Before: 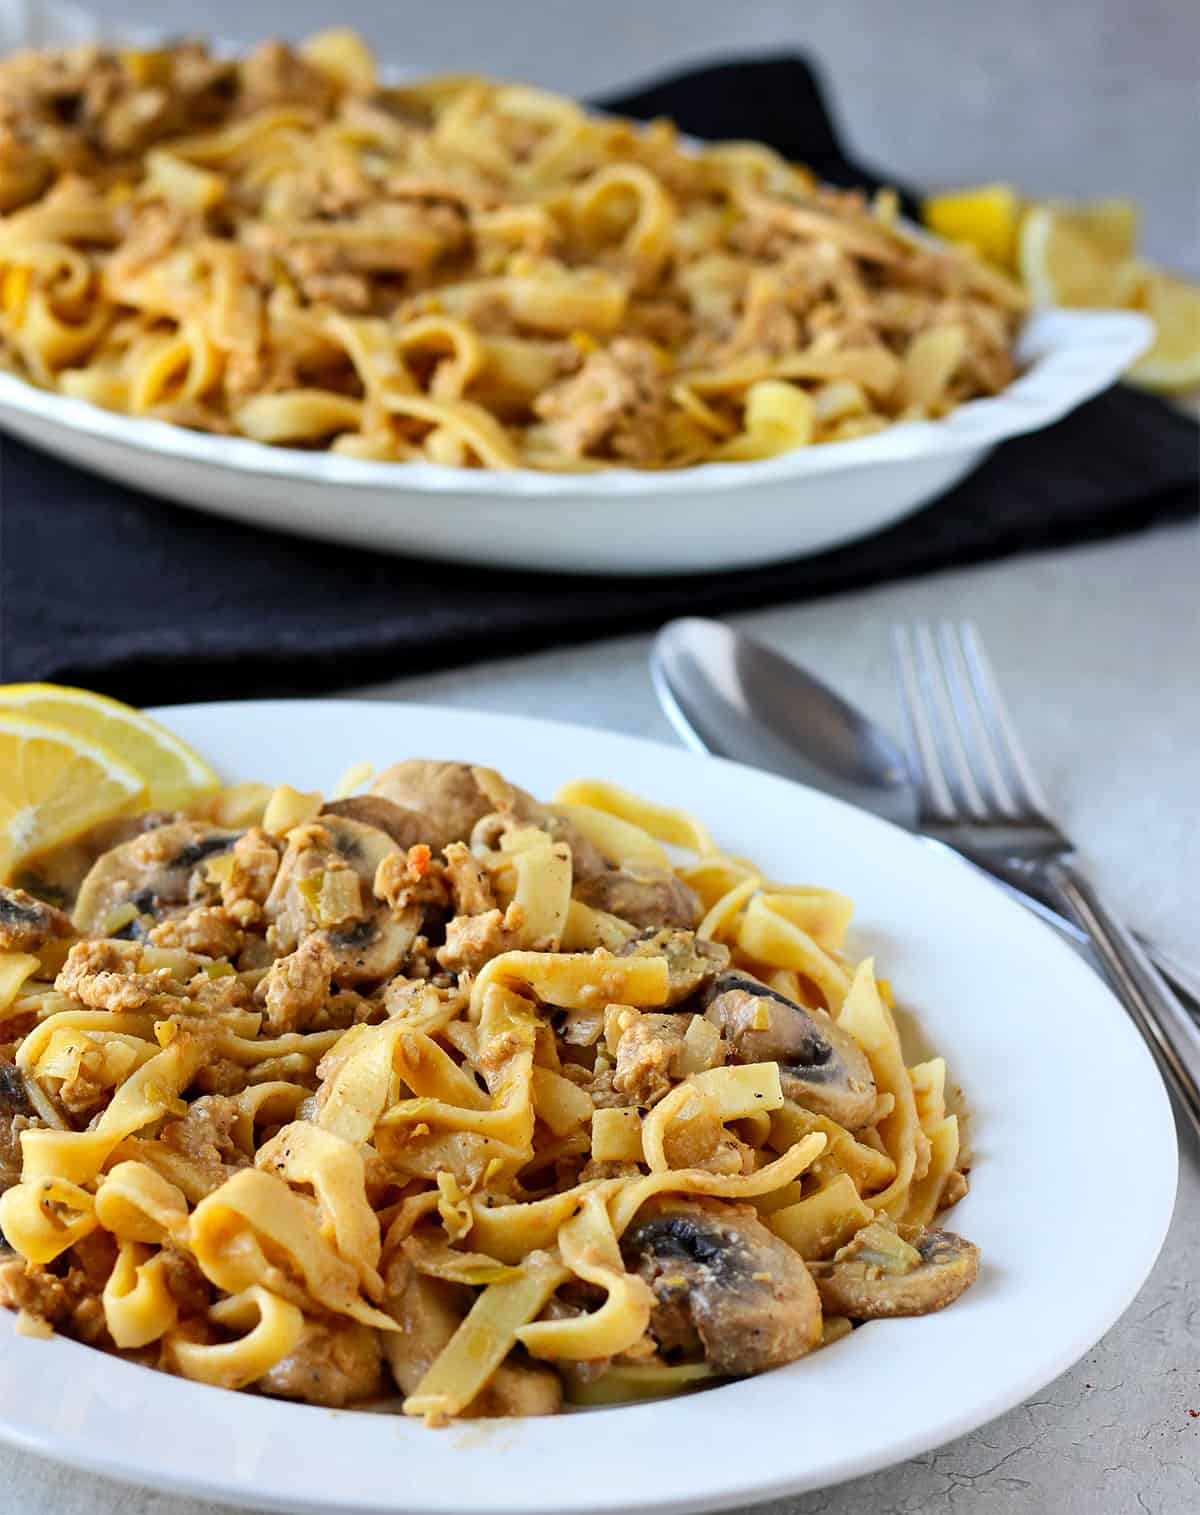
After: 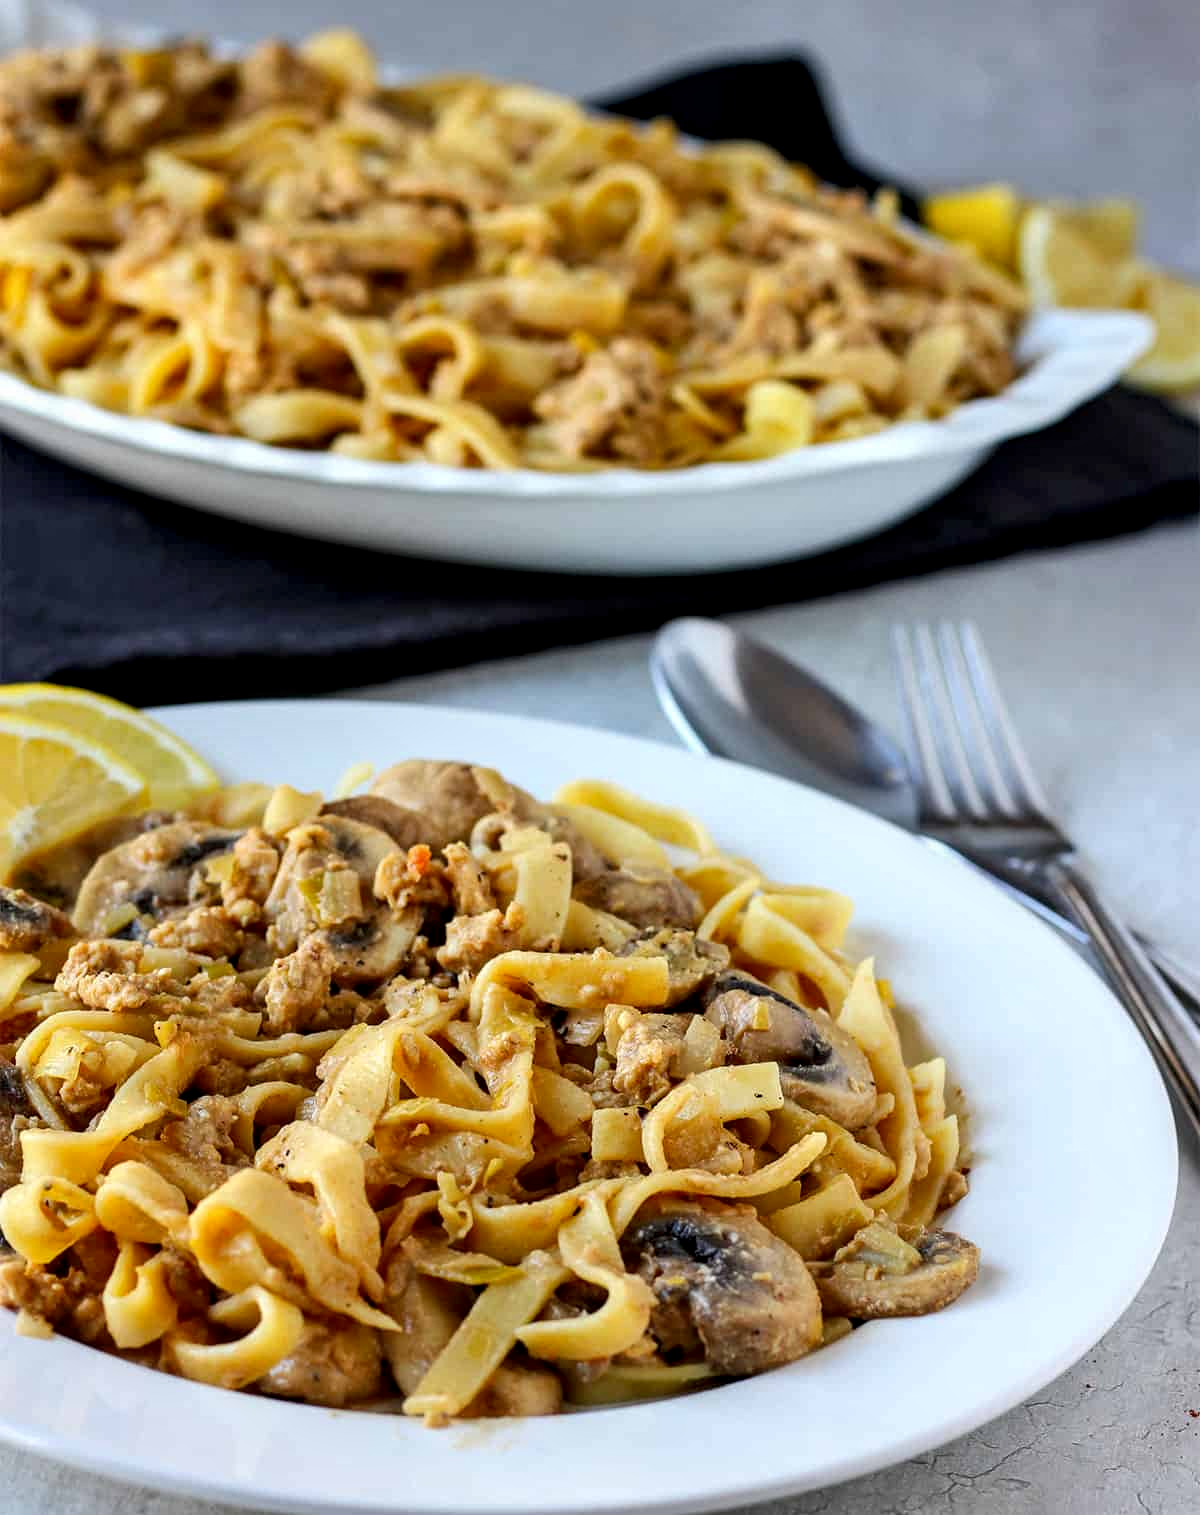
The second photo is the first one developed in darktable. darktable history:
local contrast: shadows 94%, midtone range 0.495
